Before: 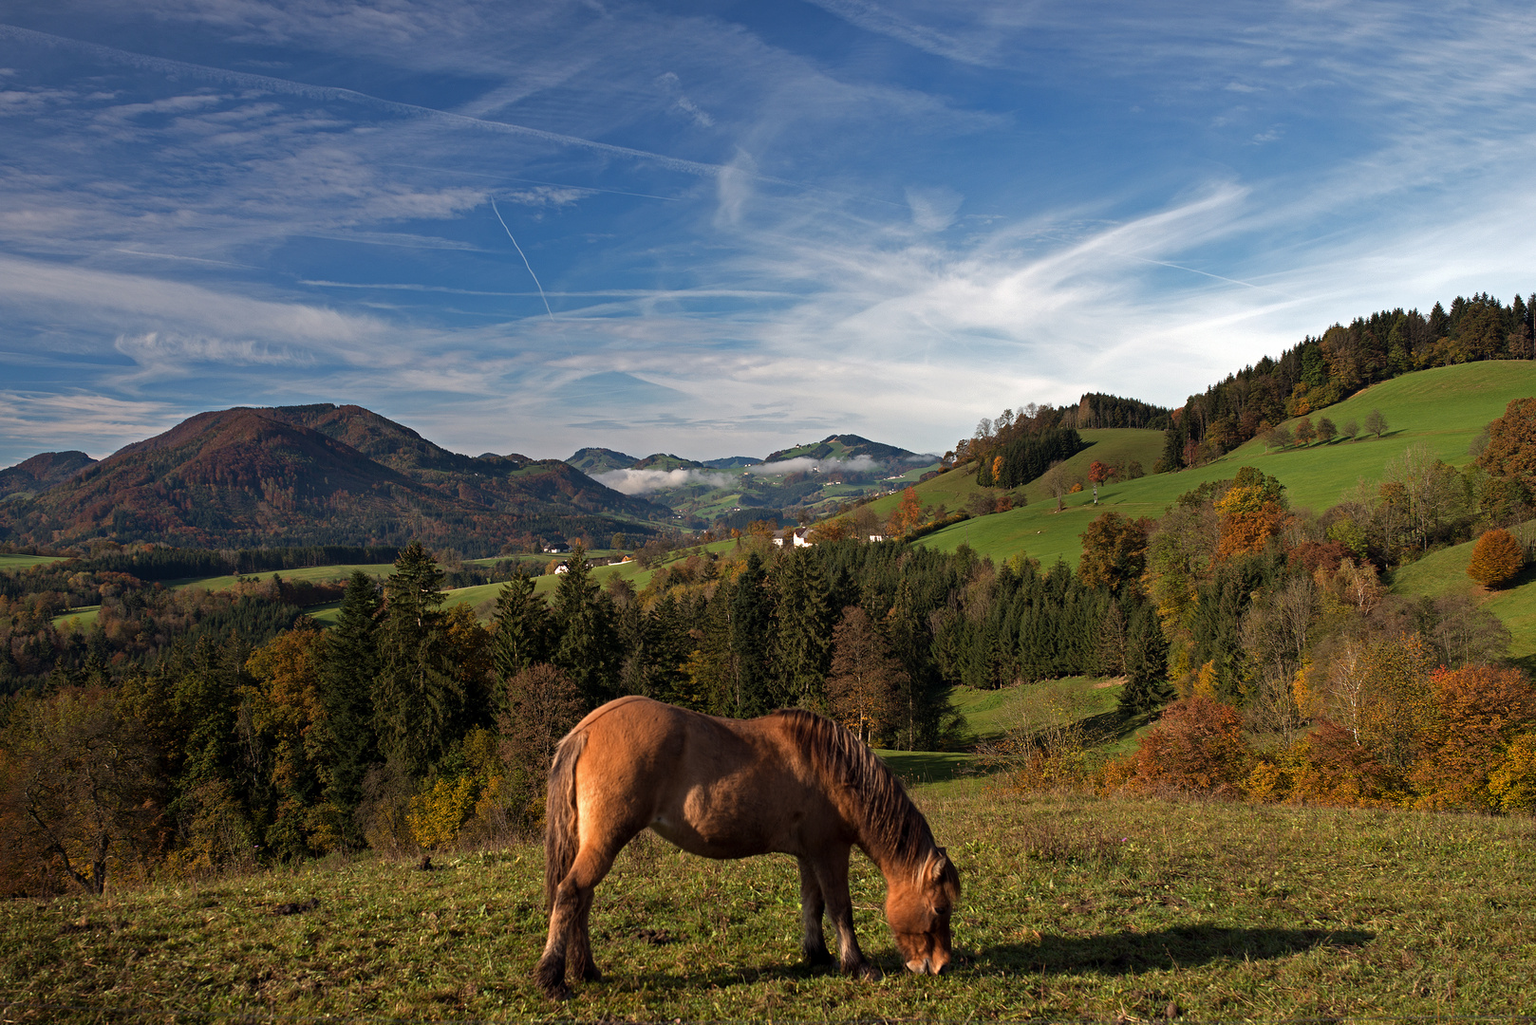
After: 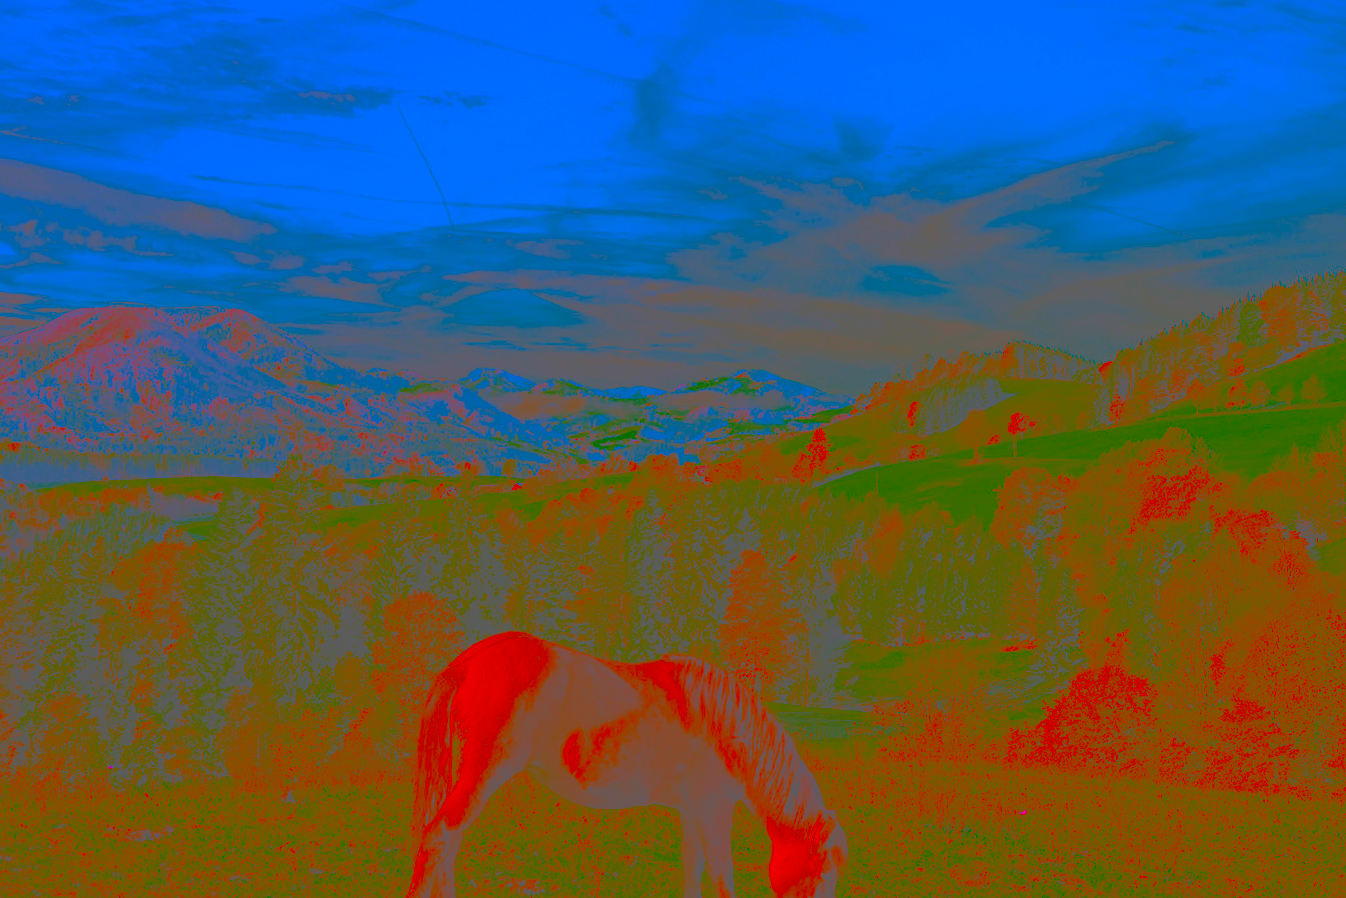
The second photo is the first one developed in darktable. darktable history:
color balance rgb: linear chroma grading › global chroma 20%, perceptual saturation grading › global saturation 25%, perceptual brilliance grading › global brilliance 20%, global vibrance 20%
tone equalizer: -8 EV 0.001 EV, -7 EV -0.004 EV, -6 EV 0.009 EV, -5 EV 0.032 EV, -4 EV 0.276 EV, -3 EV 0.644 EV, -2 EV 0.584 EV, -1 EV 0.187 EV, +0 EV 0.024 EV
crop and rotate: angle -3.27°, left 5.211%, top 5.211%, right 4.607%, bottom 4.607%
contrast brightness saturation: contrast -0.99, brightness -0.17, saturation 0.75
